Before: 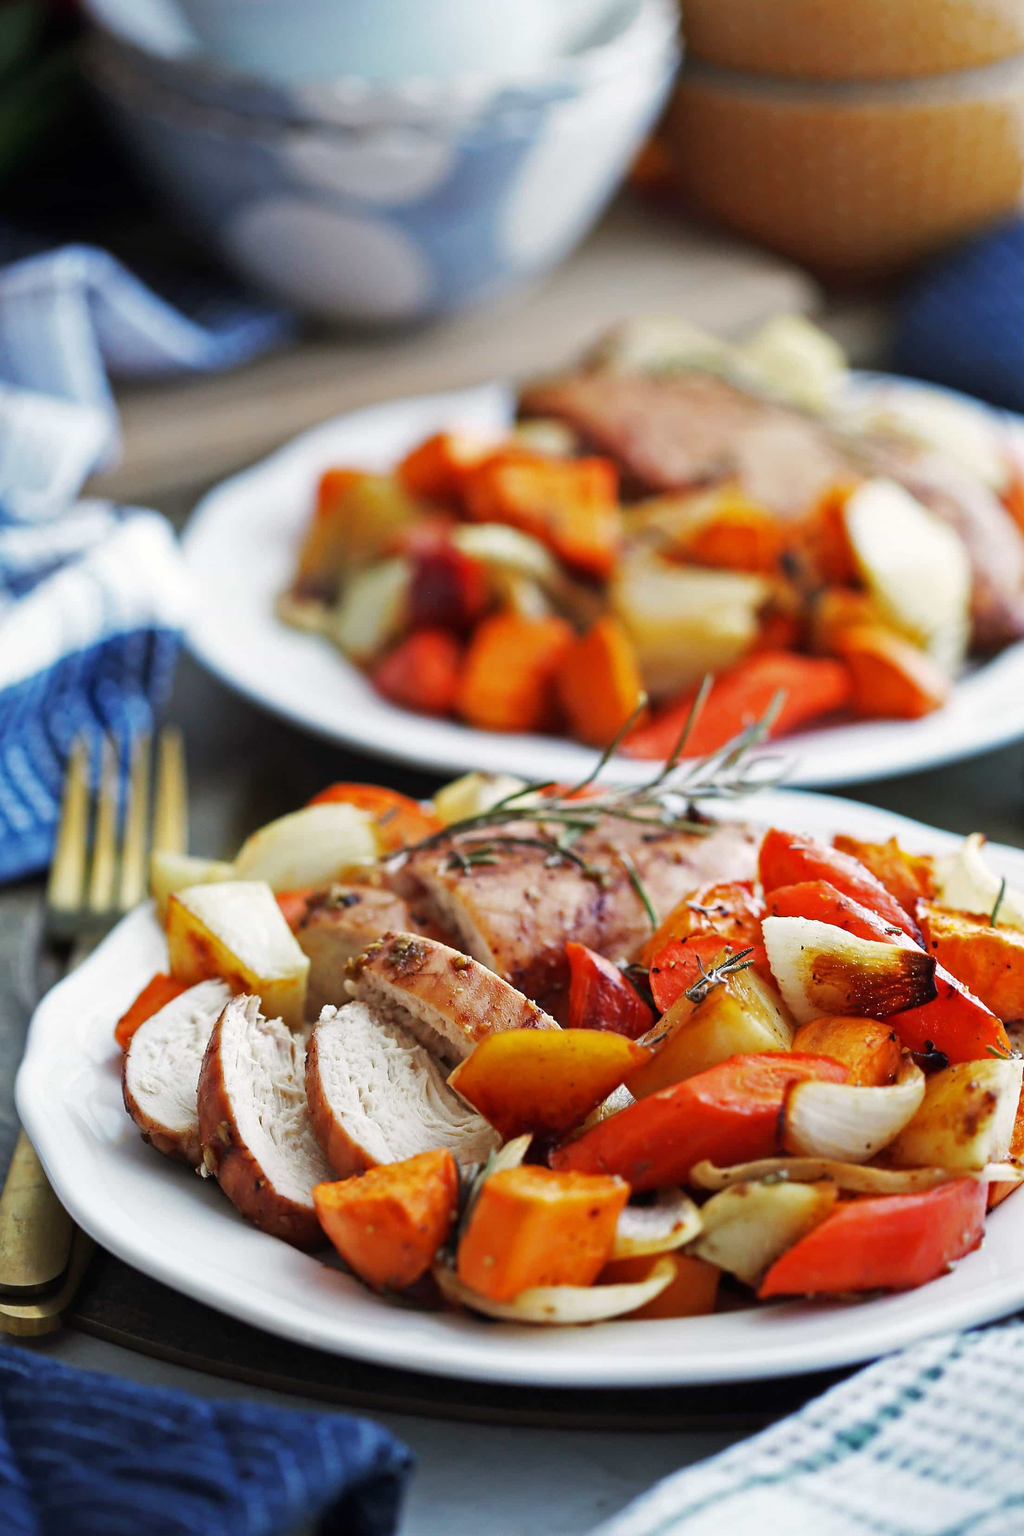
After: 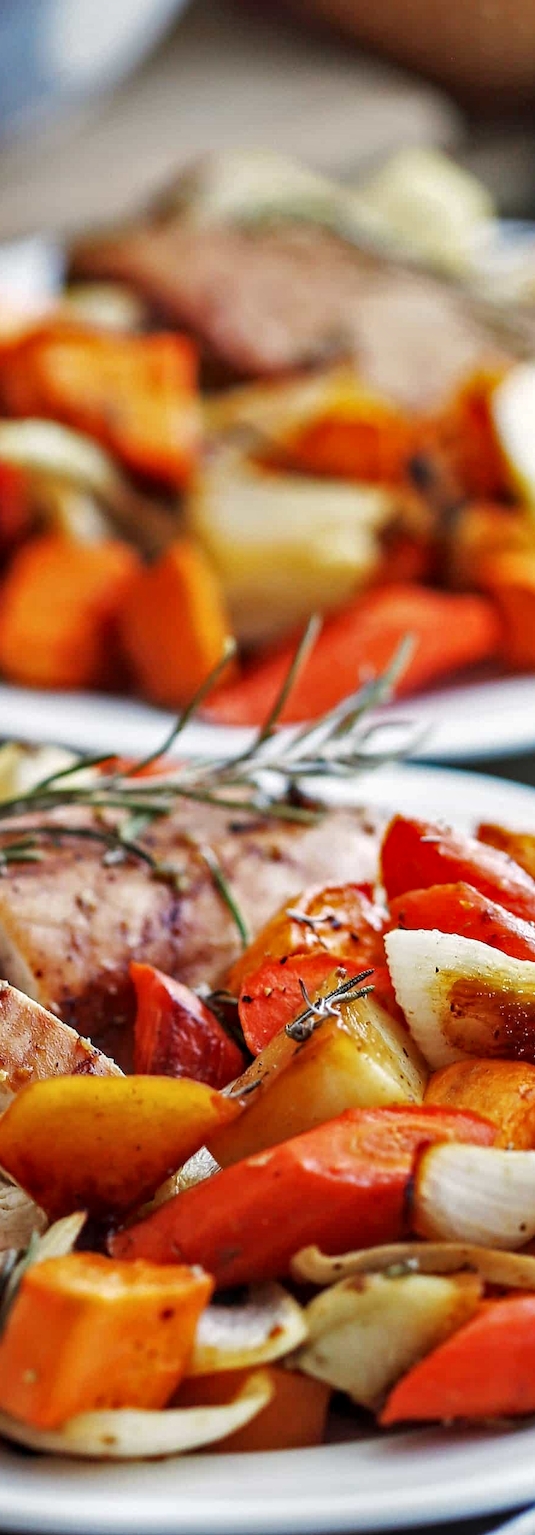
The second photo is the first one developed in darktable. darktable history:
local contrast: on, module defaults
shadows and highlights: soften with gaussian
crop: left 45.501%, top 13.087%, right 14.181%, bottom 9.882%
